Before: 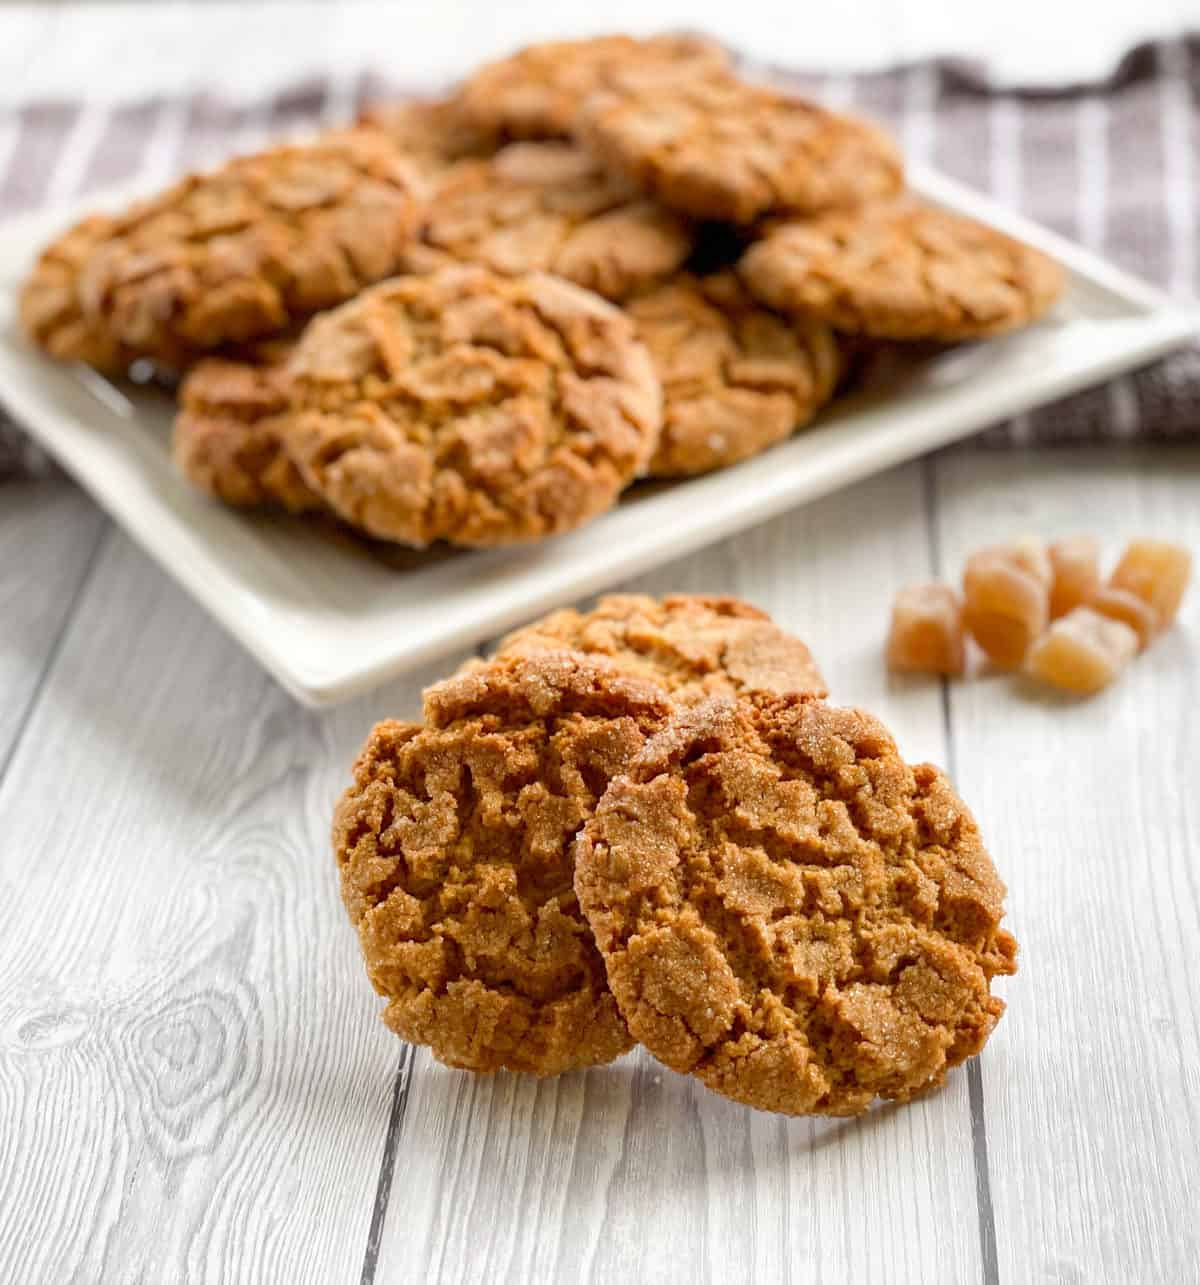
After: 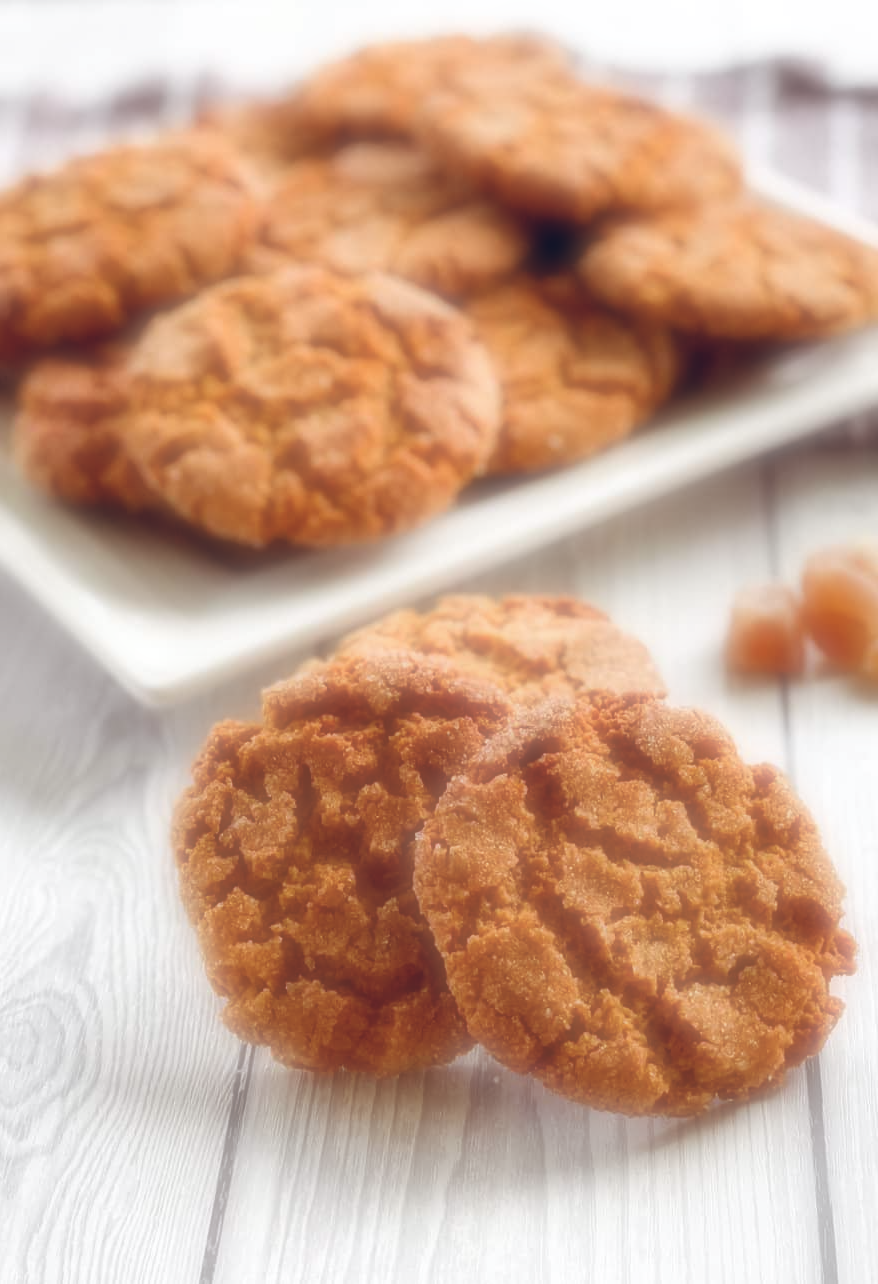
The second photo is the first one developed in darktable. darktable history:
crop: left 13.443%, right 13.31%
soften: on, module defaults
color balance rgb: shadows lift › chroma 9.92%, shadows lift › hue 45.12°, power › luminance 3.26%, power › hue 231.93°, global offset › luminance 0.4%, global offset › chroma 0.21%, global offset › hue 255.02°
